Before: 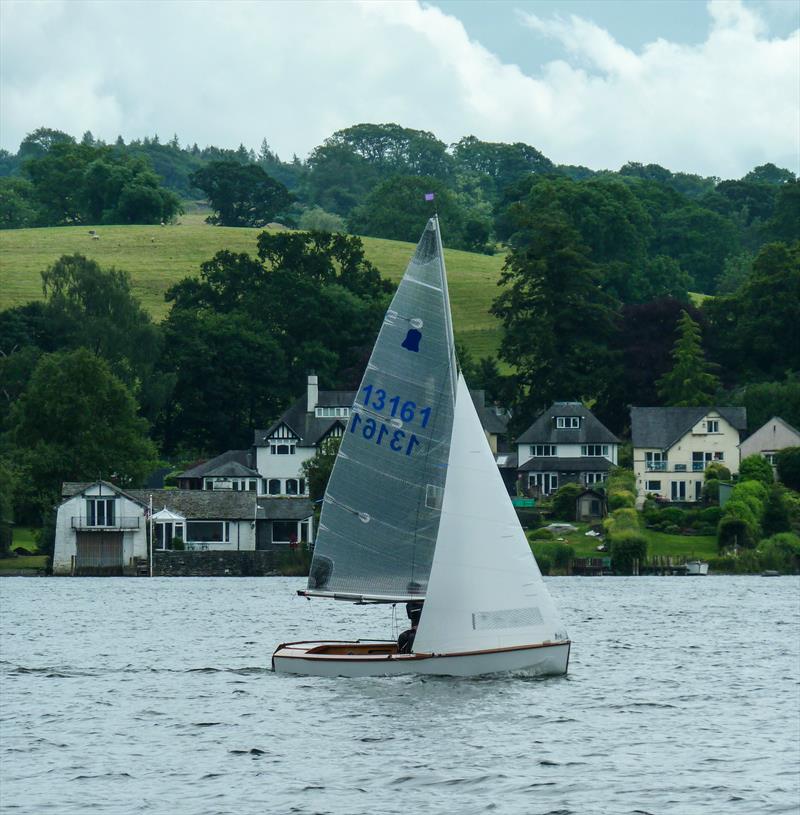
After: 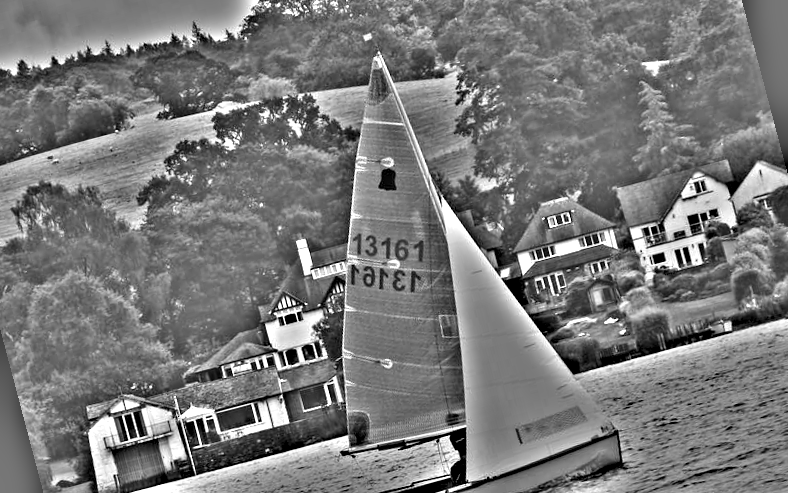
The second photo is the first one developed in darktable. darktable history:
rotate and perspective: rotation -14.8°, crop left 0.1, crop right 0.903, crop top 0.25, crop bottom 0.748
highpass: on, module defaults
